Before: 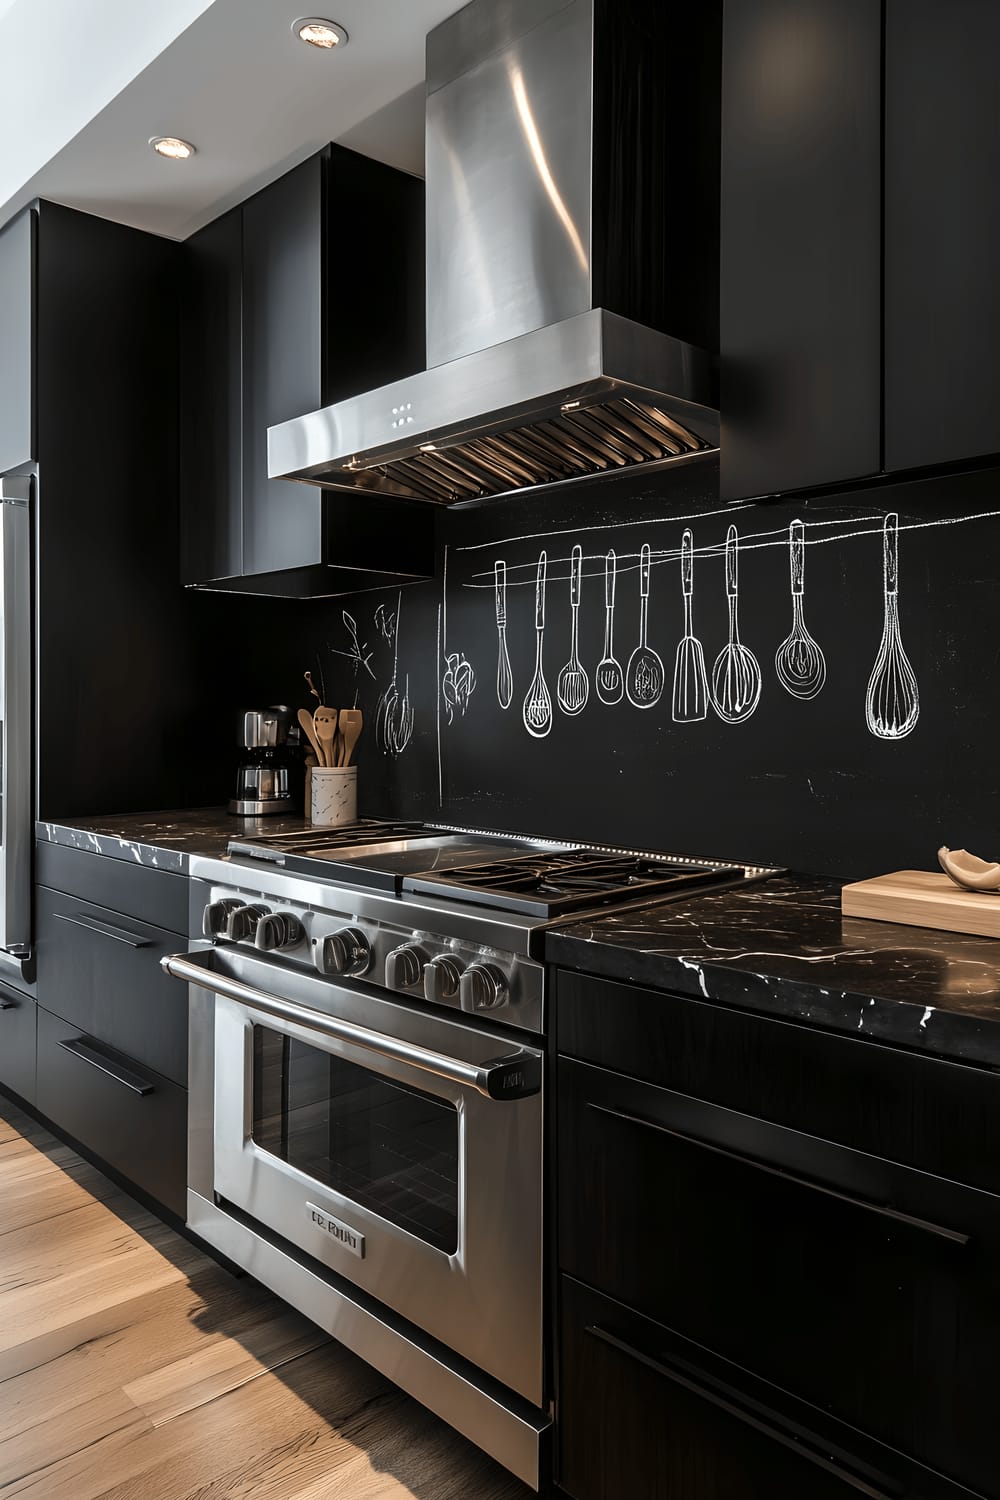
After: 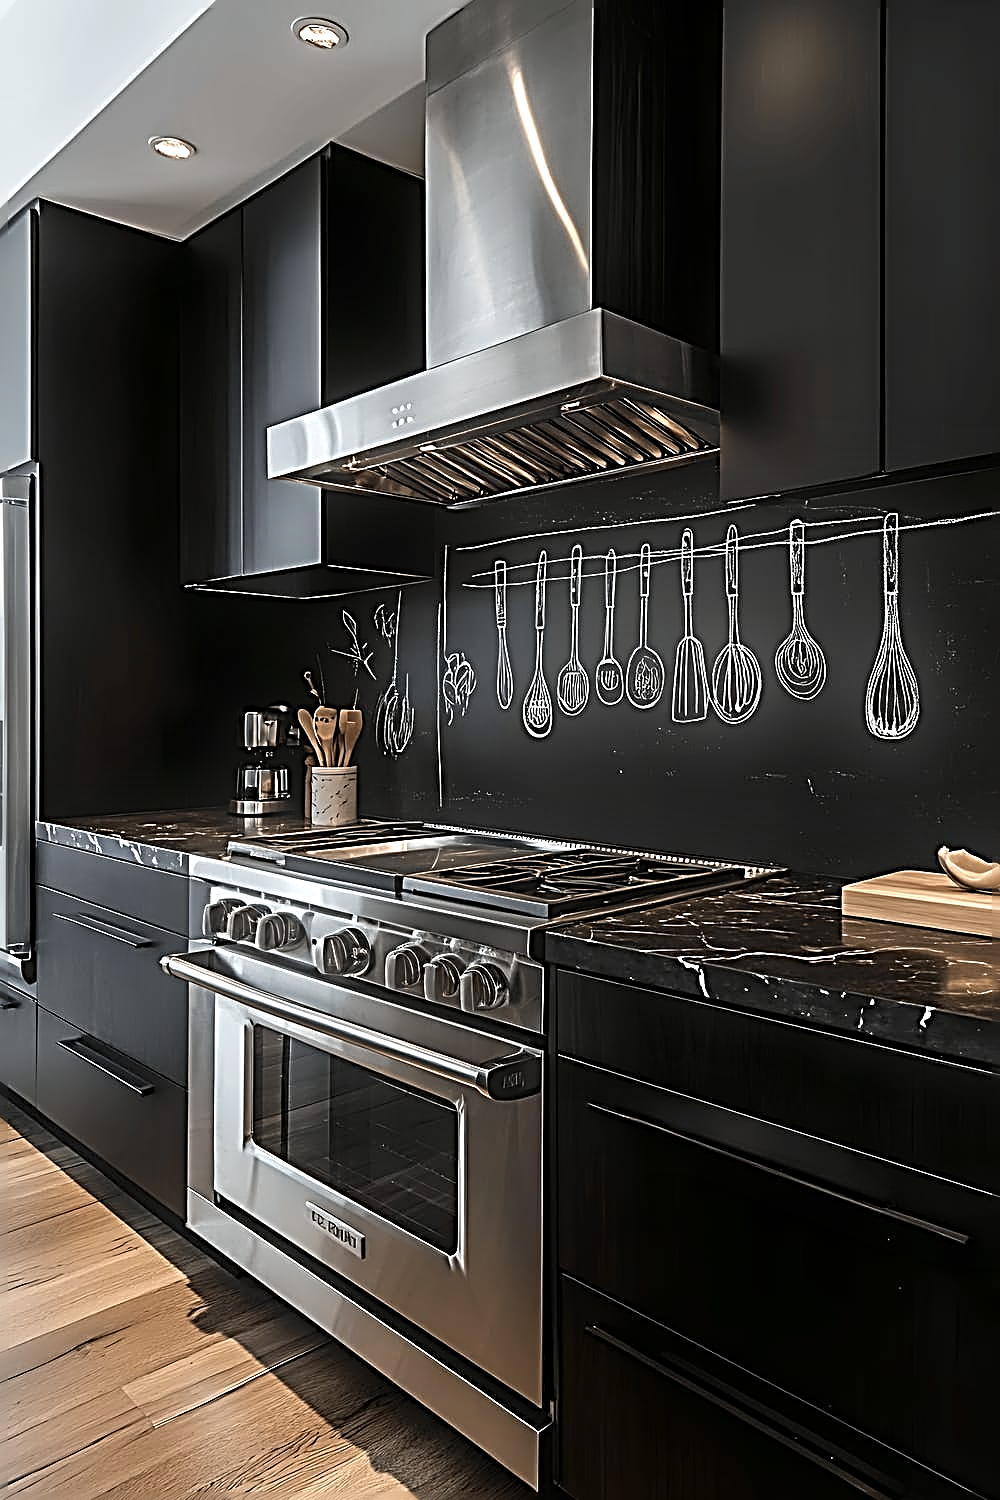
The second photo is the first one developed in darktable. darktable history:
sharpen: radius 3.158, amount 1.731
bloom: size 9%, threshold 100%, strength 7%
